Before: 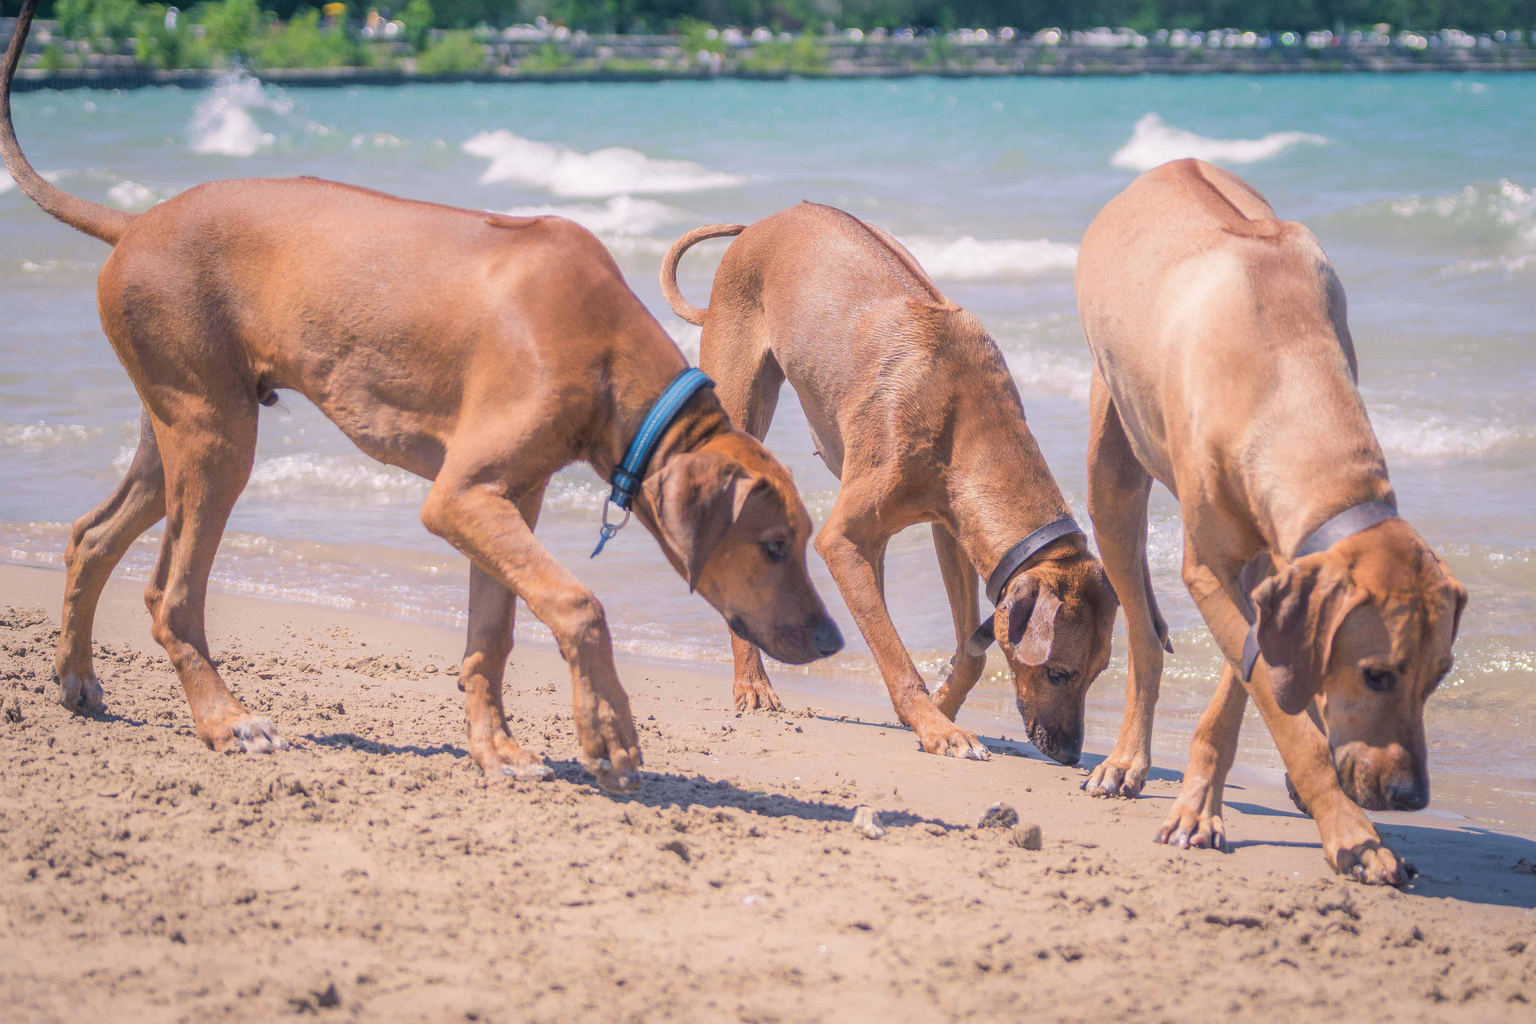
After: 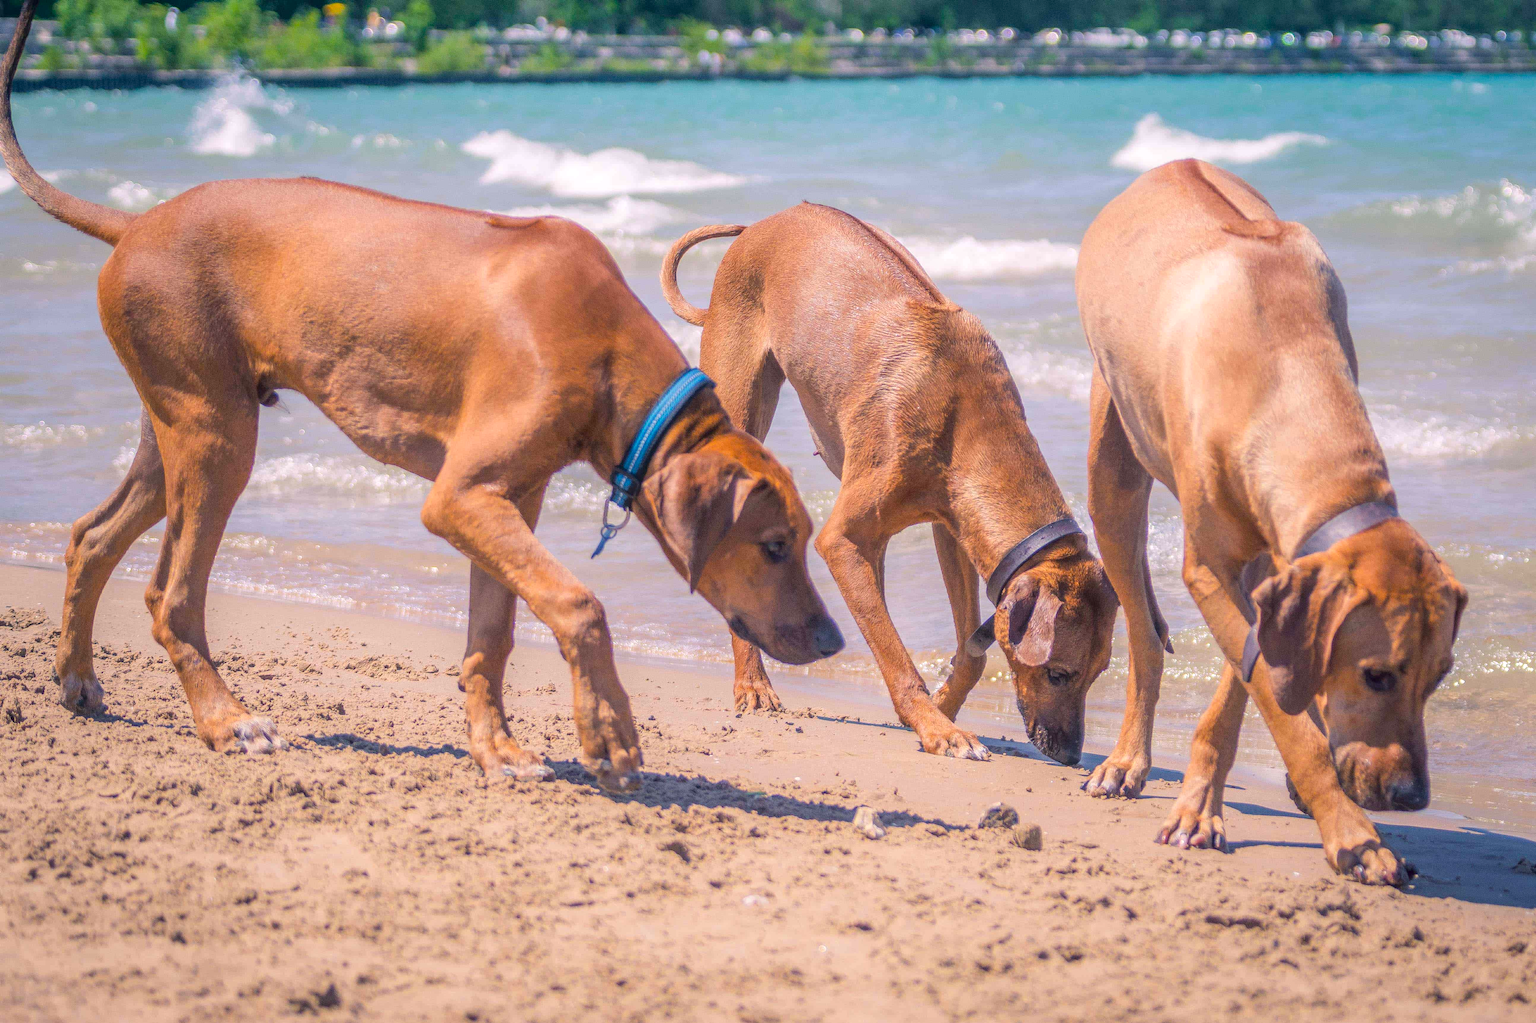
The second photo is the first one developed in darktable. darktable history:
color balance rgb: perceptual saturation grading › global saturation 30.047%, global vibrance 9.506%
local contrast: on, module defaults
